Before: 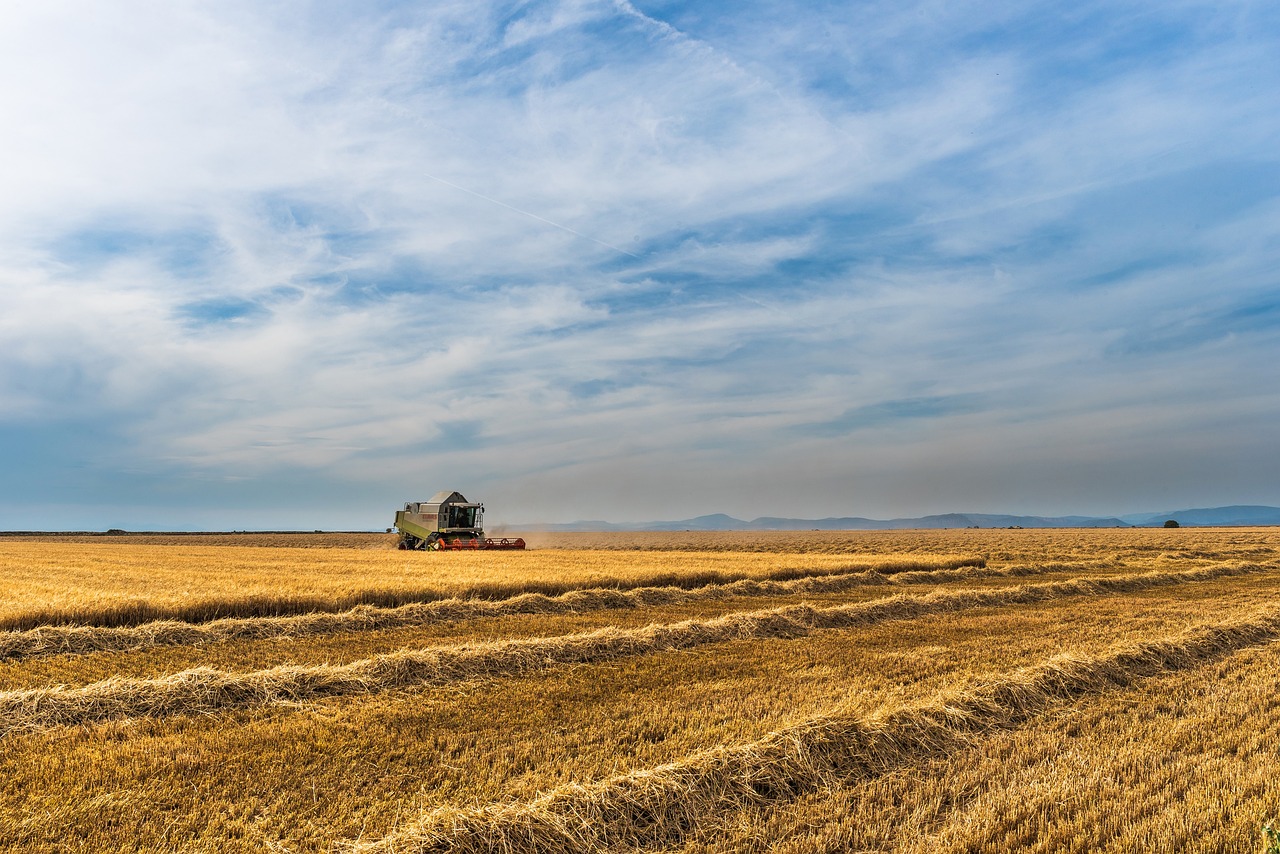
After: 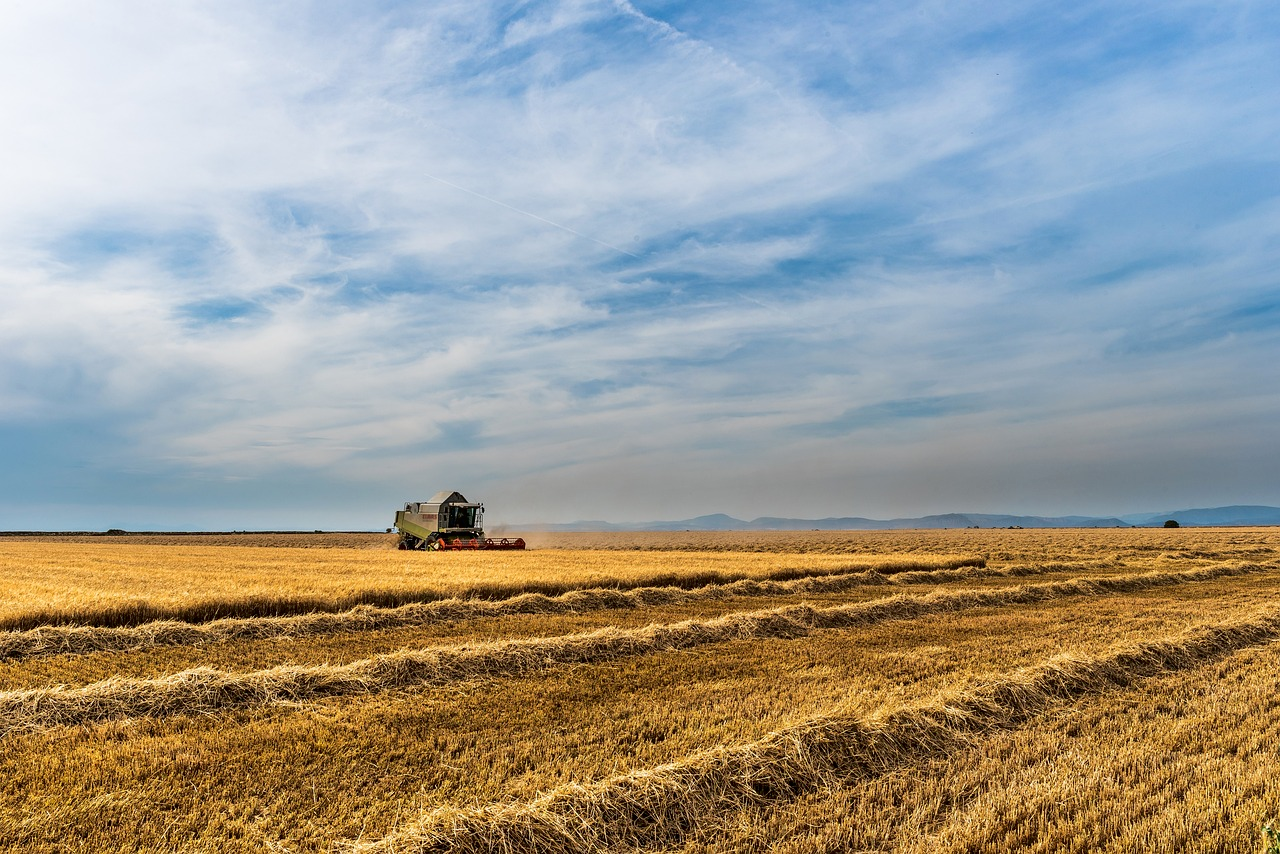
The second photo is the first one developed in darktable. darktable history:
tone equalizer: on, module defaults
fill light: exposure -2 EV, width 8.6
